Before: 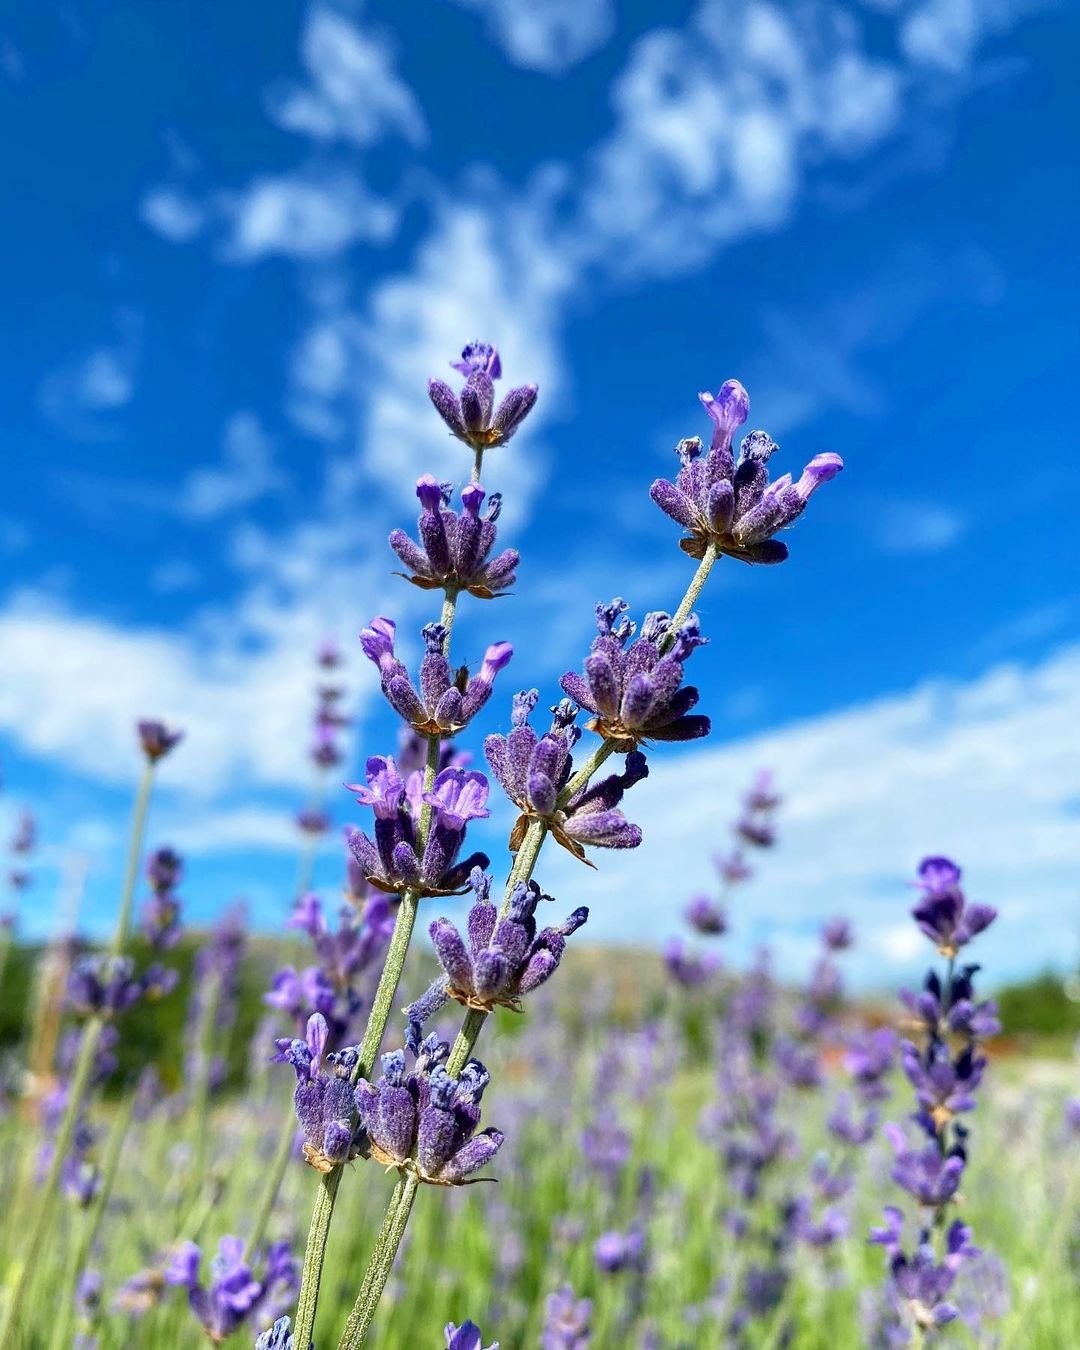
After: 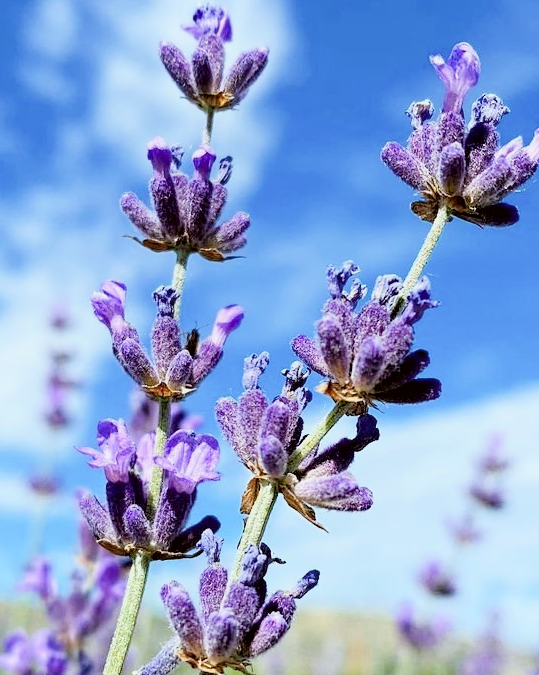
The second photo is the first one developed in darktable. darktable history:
shadows and highlights: shadows 0, highlights 40
crop: left 25%, top 25%, right 25%, bottom 25%
color correction: highlights a* -2.73, highlights b* -2.09, shadows a* 2.41, shadows b* 2.73
exposure: black level correction 0.001, exposure 0.955 EV, compensate exposure bias true, compensate highlight preservation false
filmic rgb: black relative exposure -4.38 EV, white relative exposure 4.56 EV, hardness 2.37, contrast 1.05
